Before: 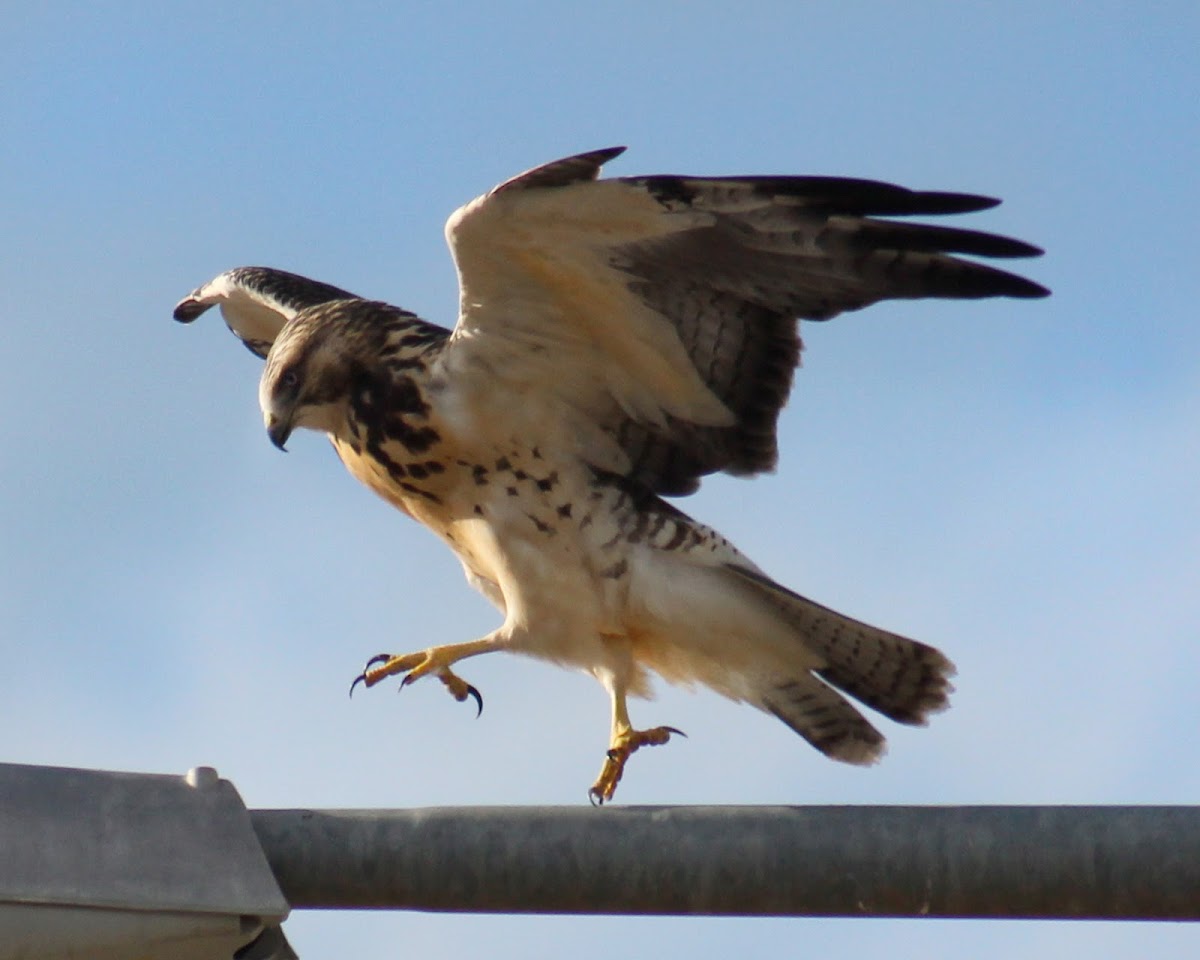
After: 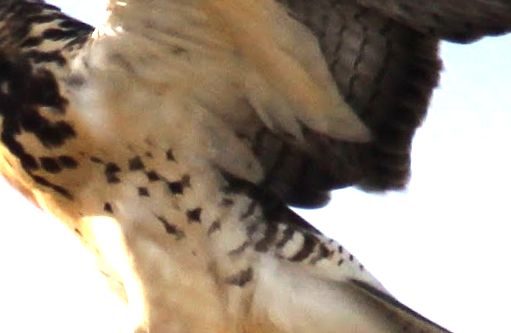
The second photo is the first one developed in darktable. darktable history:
crop: left 31.751%, top 32.172%, right 27.8%, bottom 35.83%
white balance: emerald 1
tone equalizer "contrast tone curve: medium": -8 EV -0.75 EV, -7 EV -0.7 EV, -6 EV -0.6 EV, -5 EV -0.4 EV, -3 EV 0.4 EV, -2 EV 0.6 EV, -1 EV 0.7 EV, +0 EV 0.75 EV, edges refinement/feathering 500, mask exposure compensation -1.57 EV, preserve details no
exposure: exposure 0.921 EV
rotate and perspective: rotation 4.1°, automatic cropping off
